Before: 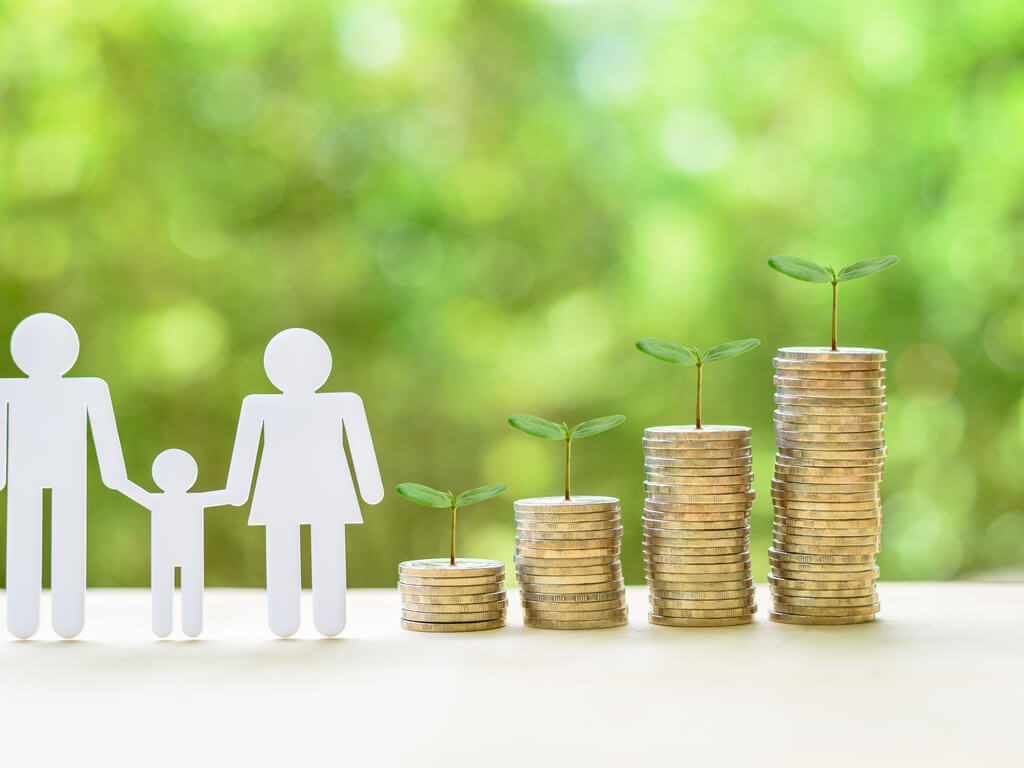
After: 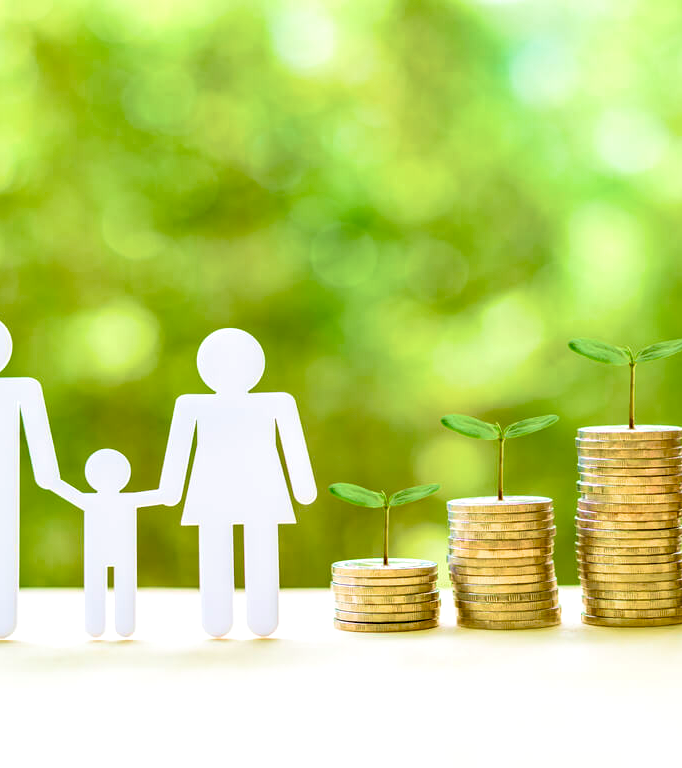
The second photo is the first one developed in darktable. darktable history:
crop and rotate: left 6.617%, right 26.717%
color balance rgb: shadows lift › luminance -9.41%, highlights gain › luminance 17.6%, global offset › luminance -1.45%, perceptual saturation grading › highlights -17.77%, perceptual saturation grading › mid-tones 33.1%, perceptual saturation grading › shadows 50.52%, global vibrance 24.22%
velvia: strength 74%
